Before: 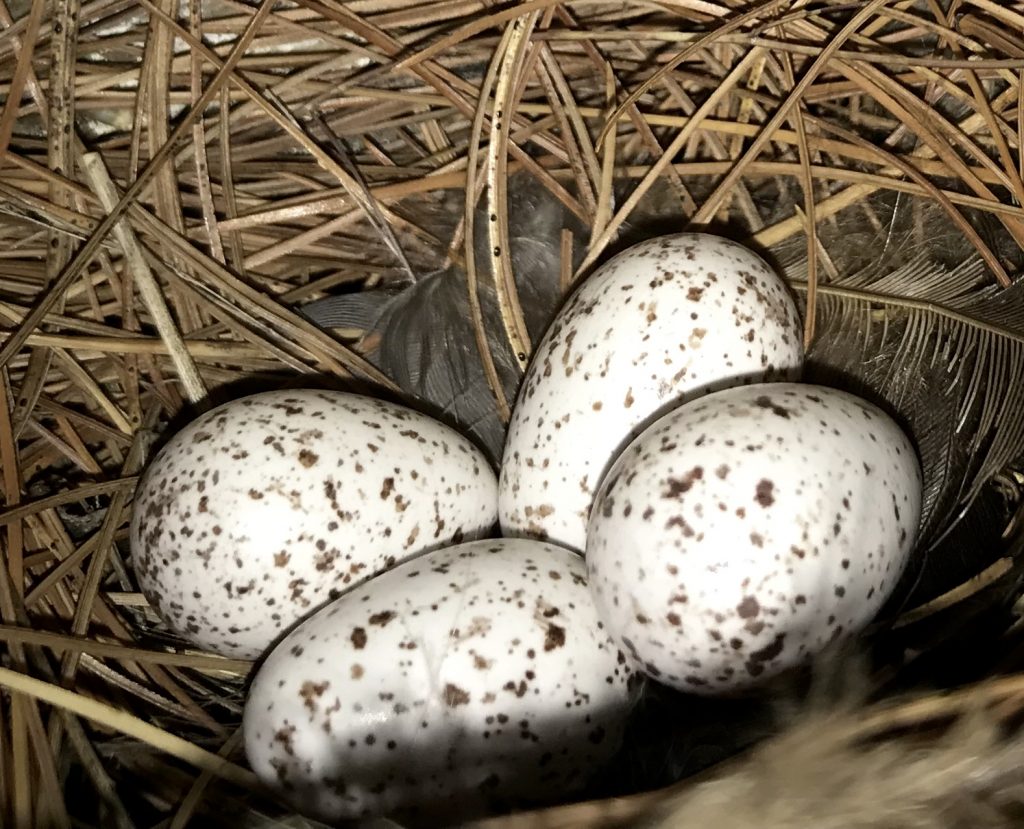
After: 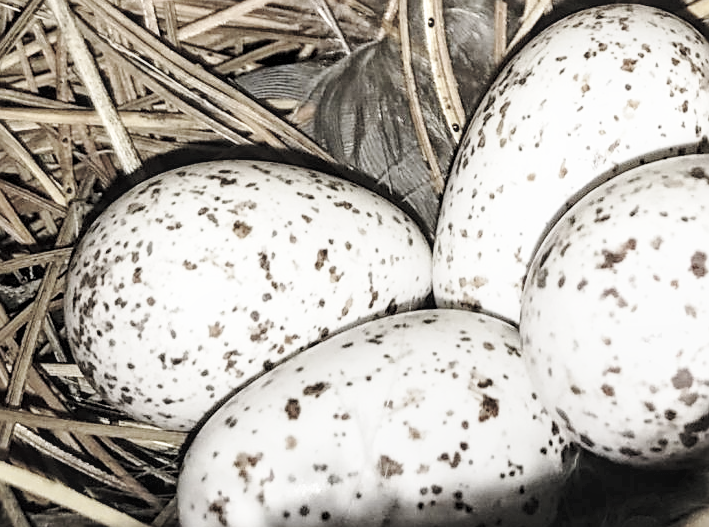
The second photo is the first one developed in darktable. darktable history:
base curve: curves: ch0 [(0, 0) (0.028, 0.03) (0.121, 0.232) (0.46, 0.748) (0.859, 0.968) (1, 1)], preserve colors none
sharpen: on, module defaults
crop: left 6.488%, top 27.668%, right 24.183%, bottom 8.656%
contrast brightness saturation: brightness 0.18, saturation -0.5
local contrast: on, module defaults
